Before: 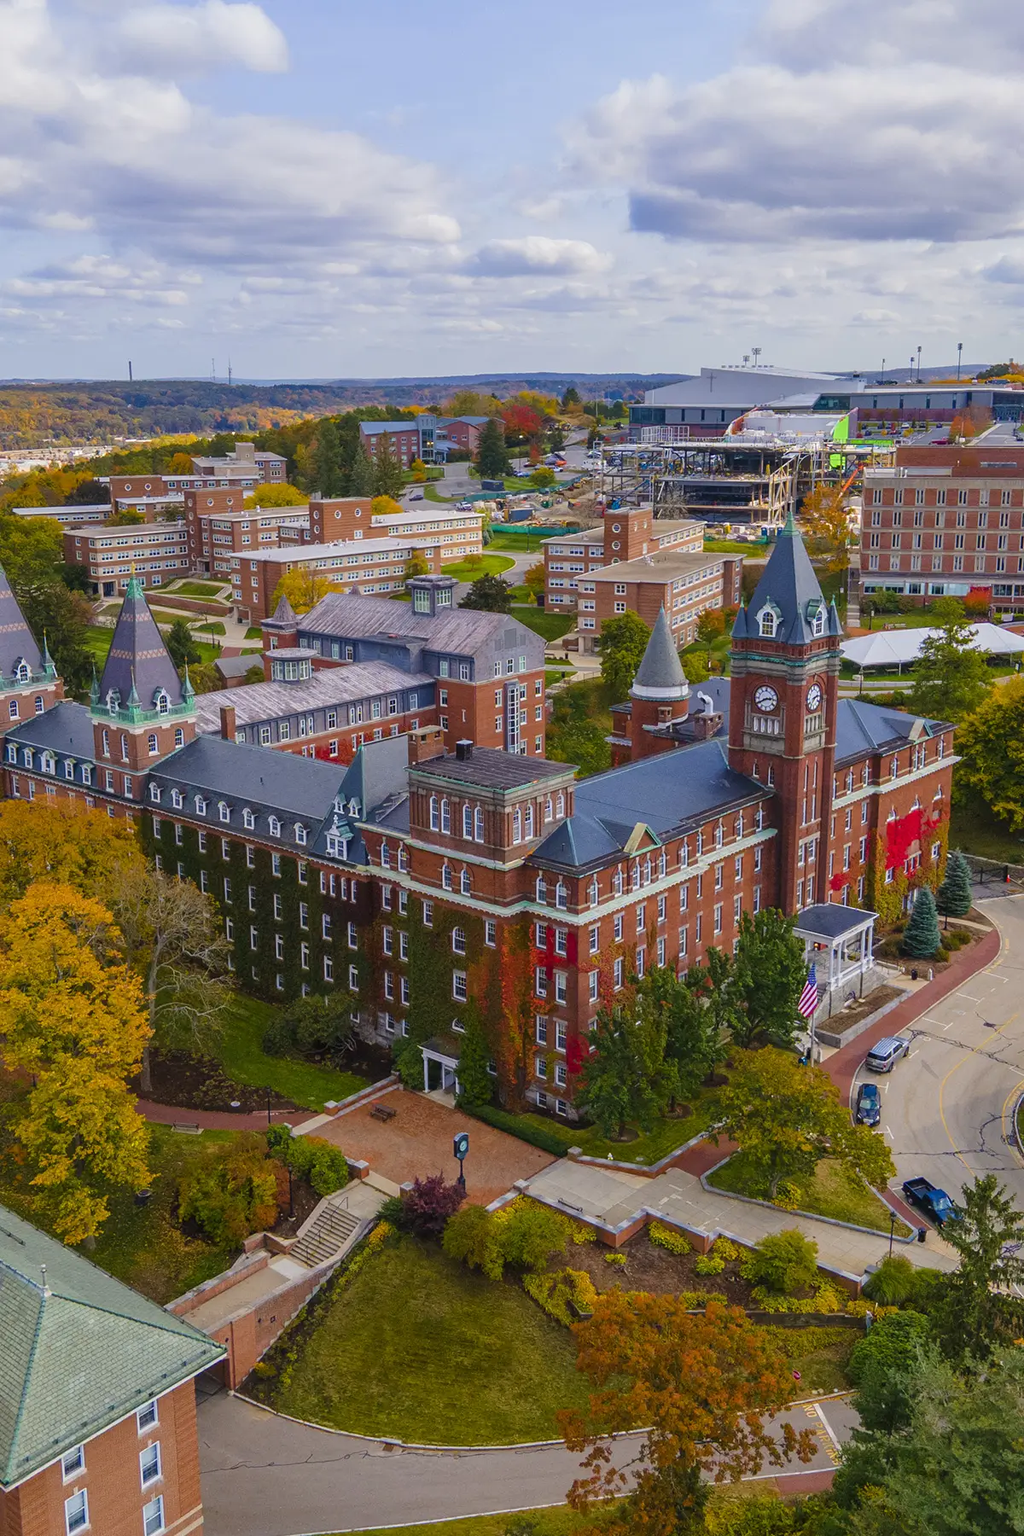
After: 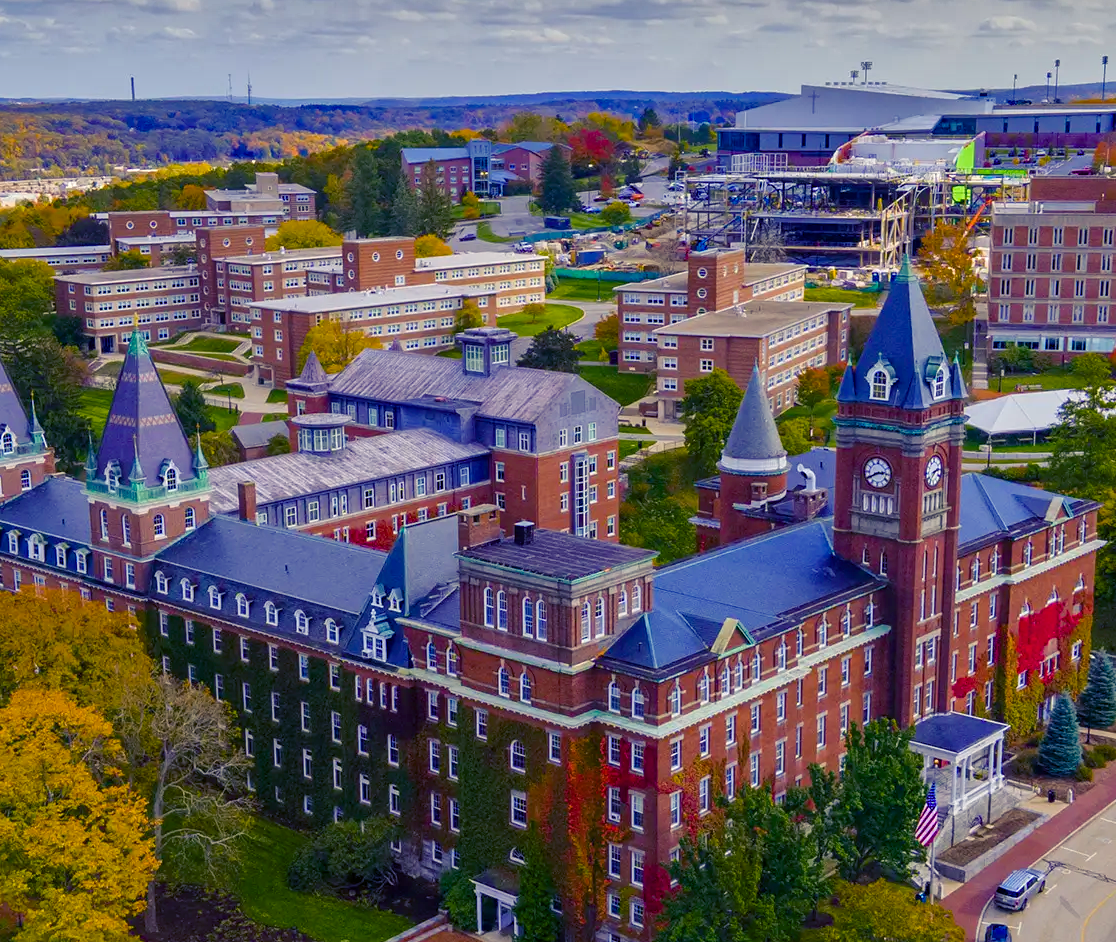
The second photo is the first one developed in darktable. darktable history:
color balance rgb: shadows lift › luminance -28.76%, shadows lift › chroma 15%, shadows lift › hue 270°, power › chroma 1%, power › hue 255°, highlights gain › luminance 7.14%, highlights gain › chroma 2%, highlights gain › hue 90°, global offset › luminance -0.29%, global offset › hue 260°, perceptual saturation grading › global saturation 20%, perceptual saturation grading › highlights -13.92%, perceptual saturation grading › shadows 50%
crop: left 1.744%, top 19.225%, right 5.069%, bottom 28.357%
shadows and highlights: shadows 20.91, highlights -82.73, soften with gaussian
